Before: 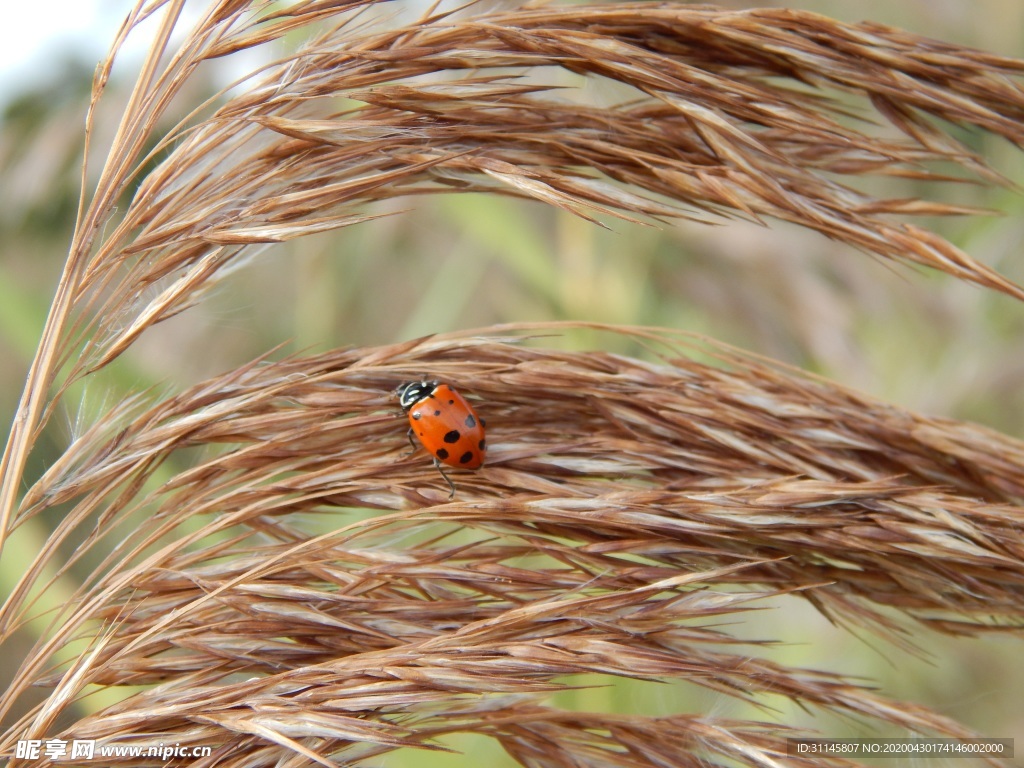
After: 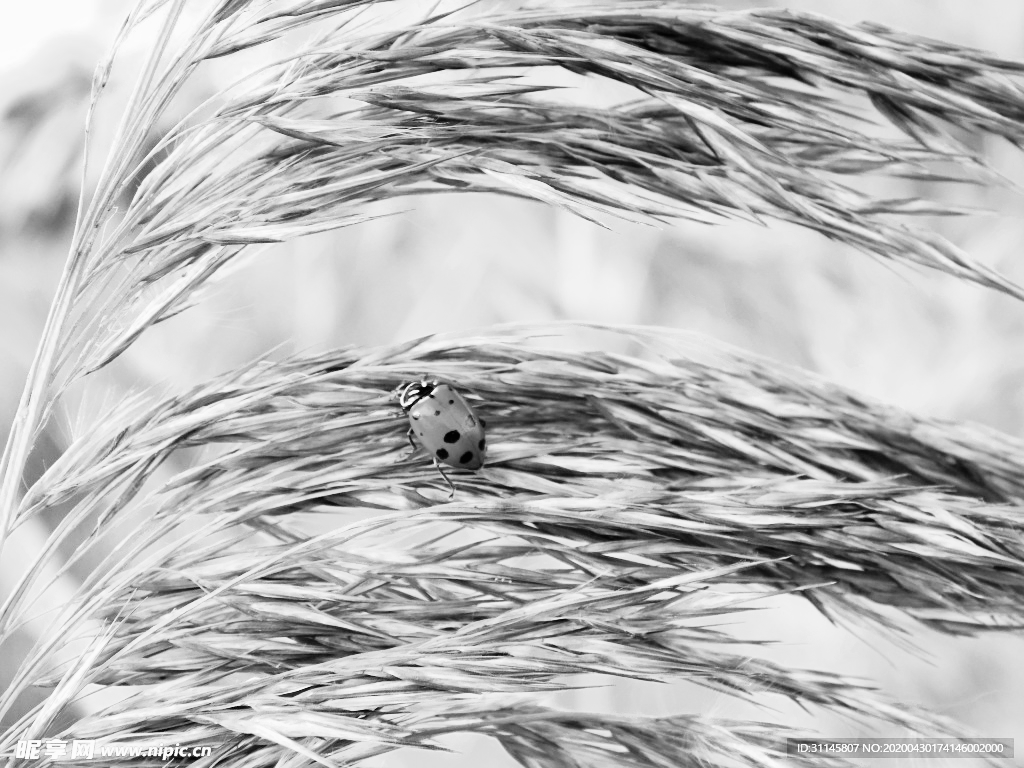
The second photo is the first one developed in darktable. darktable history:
contrast equalizer: octaves 7, y [[0.6 ×6], [0.55 ×6], [0 ×6], [0 ×6], [0 ×6]], mix 0.15
color zones: curves: ch0 [(0, 0.5) (0.125, 0.4) (0.25, 0.5) (0.375, 0.4) (0.5, 0.4) (0.625, 0.35) (0.75, 0.35) (0.875, 0.5)]; ch1 [(0, 0.35) (0.125, 0.45) (0.25, 0.35) (0.375, 0.35) (0.5, 0.35) (0.625, 0.35) (0.75, 0.45) (0.875, 0.35)]; ch2 [(0, 0.6) (0.125, 0.5) (0.25, 0.5) (0.375, 0.6) (0.5, 0.6) (0.625, 0.5) (0.75, 0.5) (0.875, 0.5)]
denoise (profiled): strength 1.2, preserve shadows 0, a [-1, 0, 0], y [[0.5 ×7] ×4, [0 ×7], [0.5 ×7]], compensate highlight preservation false
monochrome: on, module defaults
sharpen: amount 0.2
rgb curve: curves: ch0 [(0, 0) (0.21, 0.15) (0.24, 0.21) (0.5, 0.75) (0.75, 0.96) (0.89, 0.99) (1, 1)]; ch1 [(0, 0.02) (0.21, 0.13) (0.25, 0.2) (0.5, 0.67) (0.75, 0.9) (0.89, 0.97) (1, 1)]; ch2 [(0, 0.02) (0.21, 0.13) (0.25, 0.2) (0.5, 0.67) (0.75, 0.9) (0.89, 0.97) (1, 1)], compensate middle gray true
color balance rgb: shadows lift › chroma 1%, shadows lift › hue 113°, highlights gain › chroma 0.2%, highlights gain › hue 333°, perceptual saturation grading › global saturation 20%, perceptual saturation grading › highlights -50%, perceptual saturation grading › shadows 25%, contrast -20%
